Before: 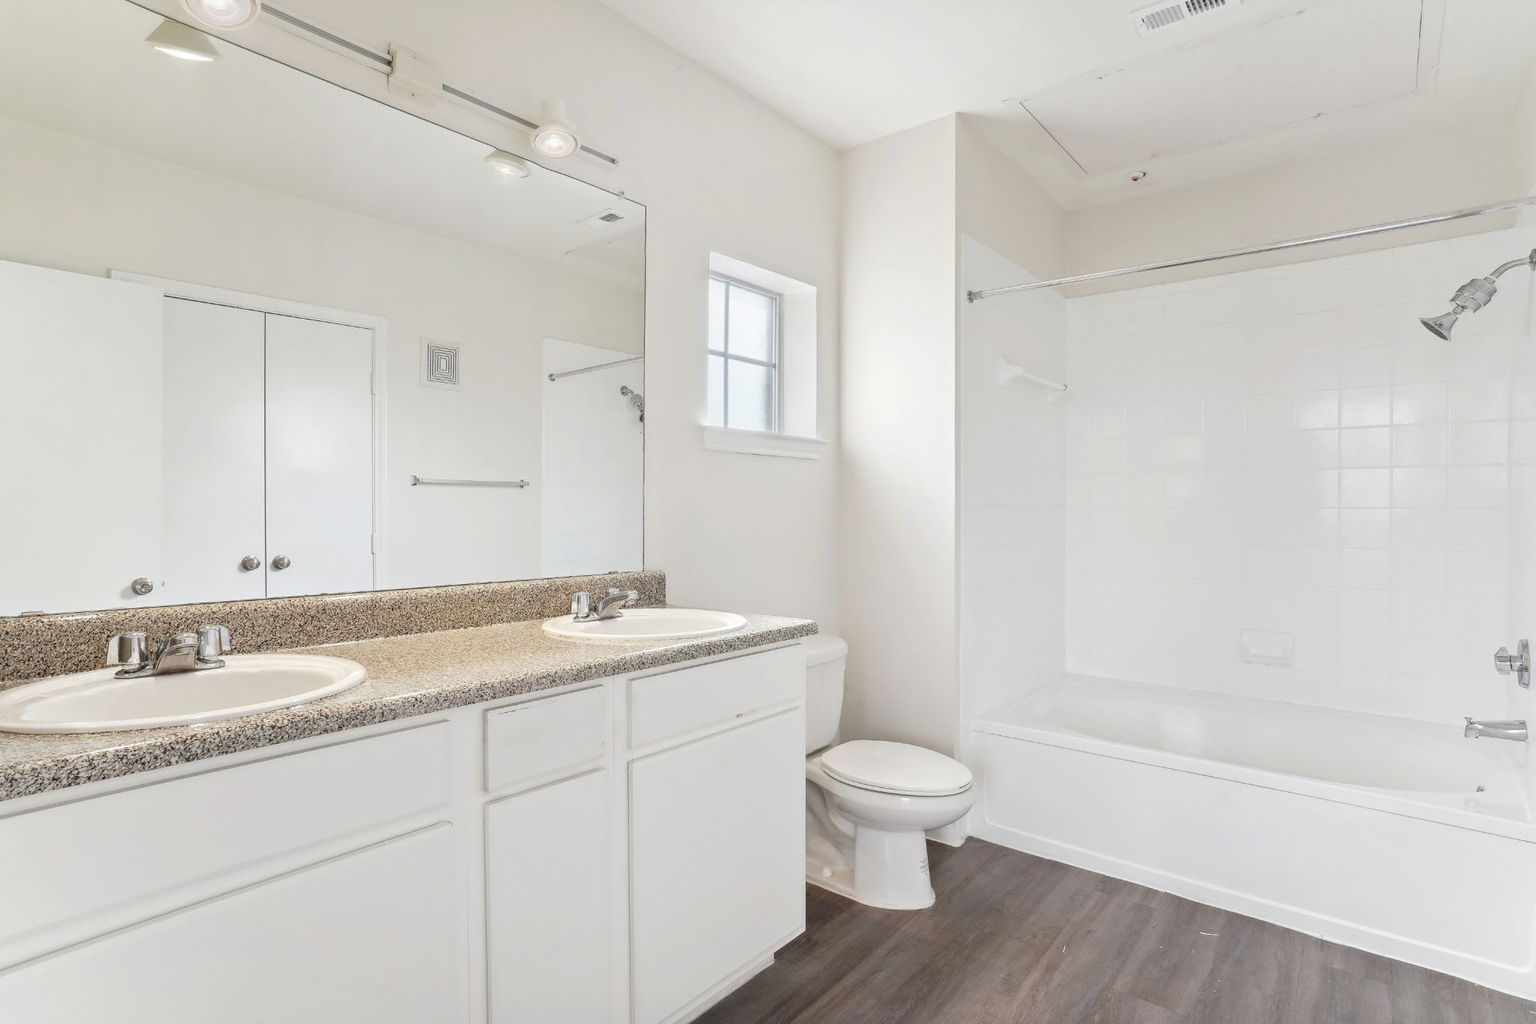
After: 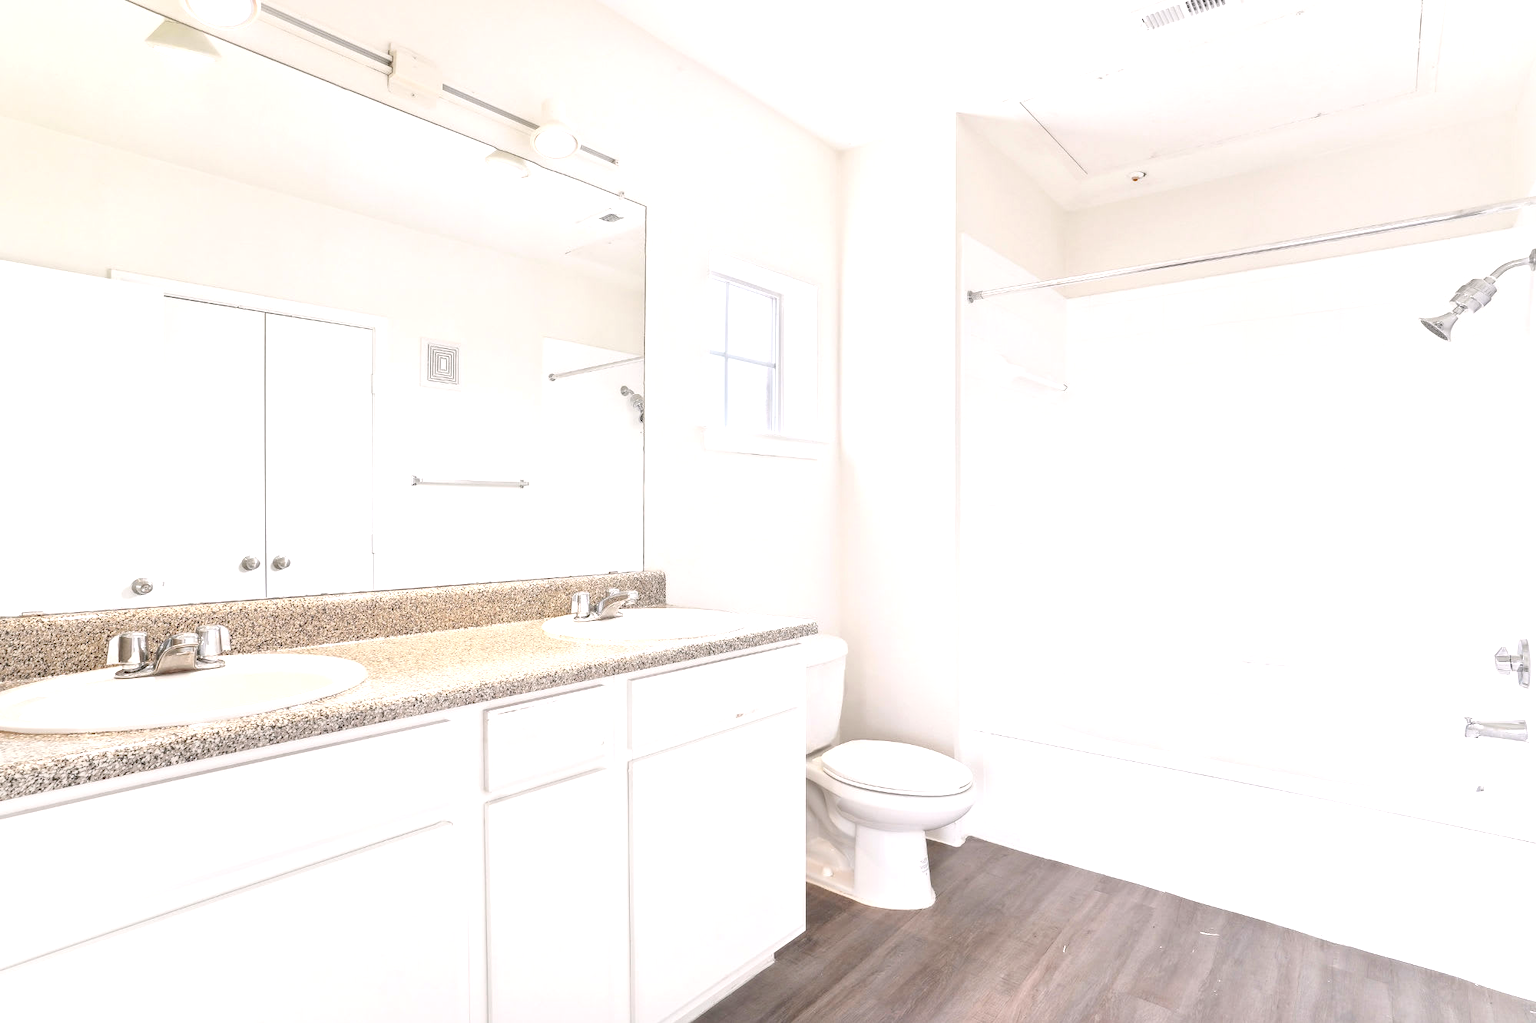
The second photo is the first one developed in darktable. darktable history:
local contrast: mode bilateral grid, contrast 21, coarseness 49, detail 119%, midtone range 0.2
exposure: exposure 0.773 EV, compensate exposure bias true, compensate highlight preservation false
color correction: highlights a* 3, highlights b* -1.06, shadows a* -0.059, shadows b* 2.02, saturation 0.978
contrast brightness saturation: brightness 0.135
